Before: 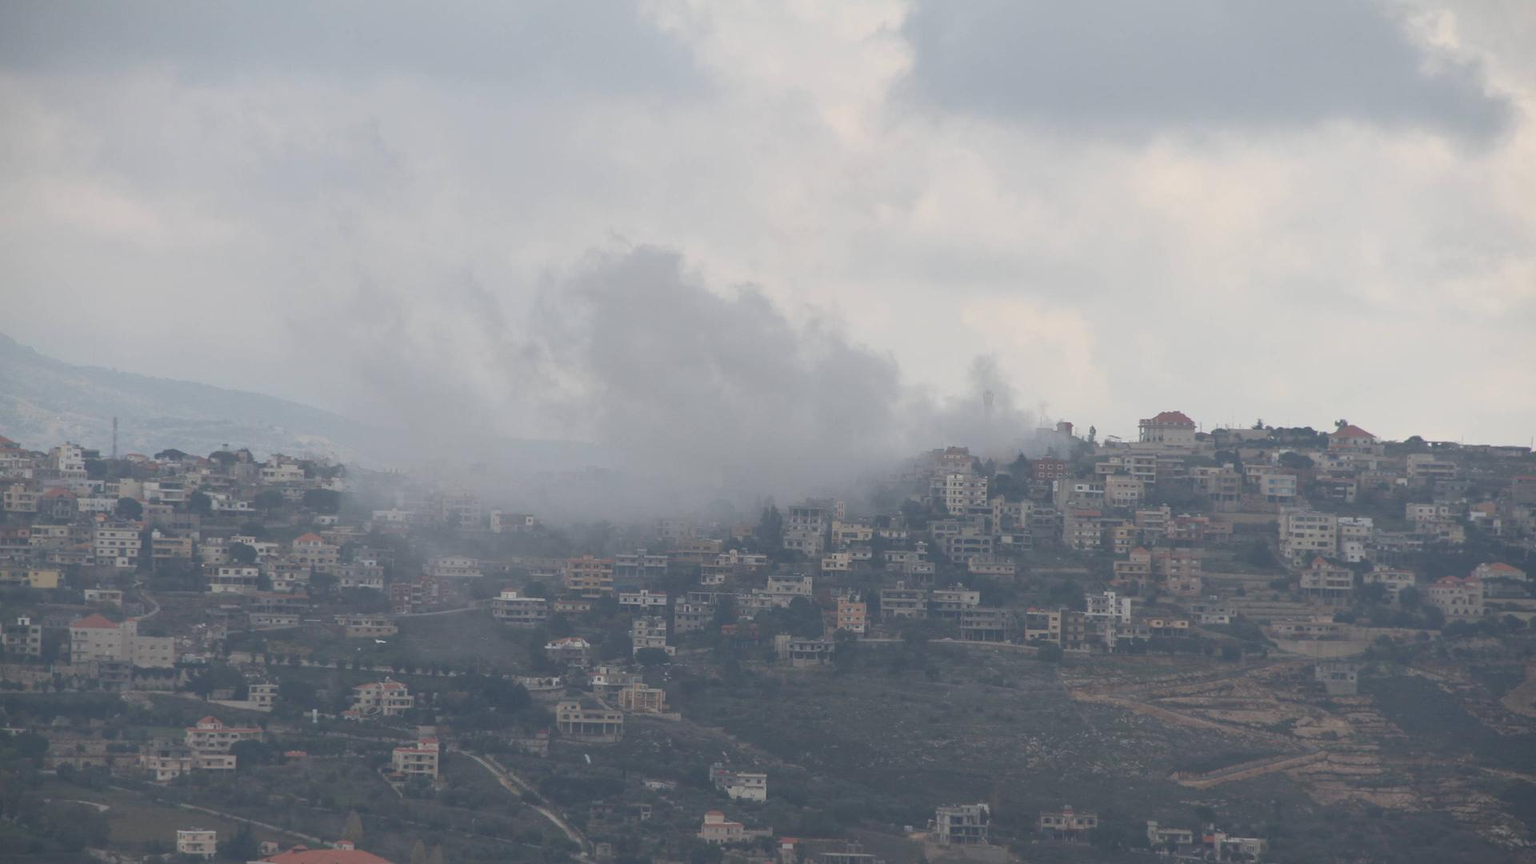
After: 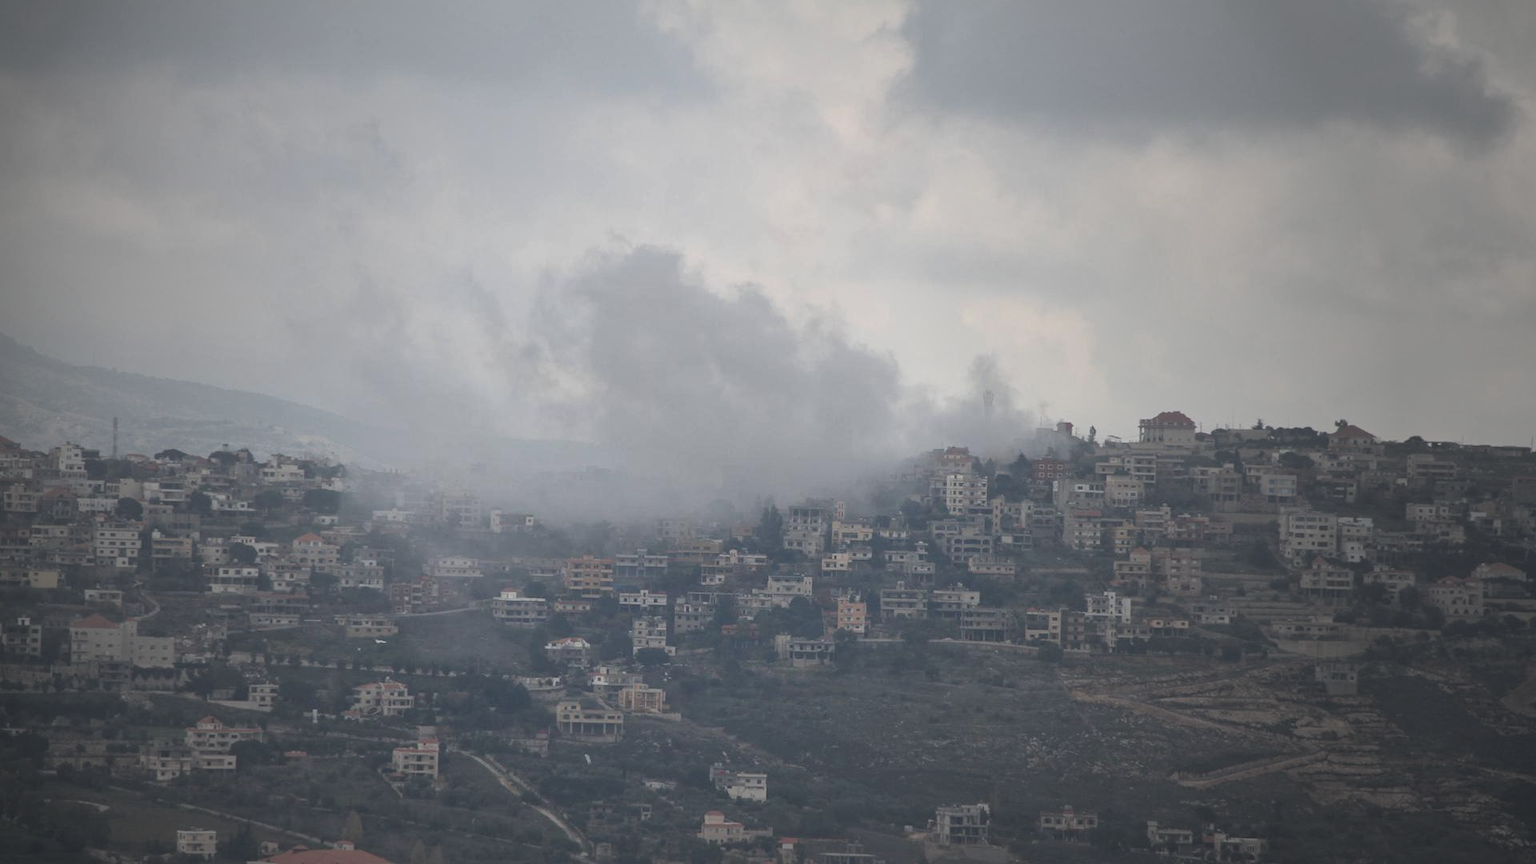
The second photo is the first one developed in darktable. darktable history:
vignetting: fall-off start 33.76%, fall-off radius 64.94%, brightness -0.575, center (-0.12, -0.002), width/height ratio 0.959
local contrast: mode bilateral grid, contrast 25, coarseness 50, detail 123%, midtone range 0.2
